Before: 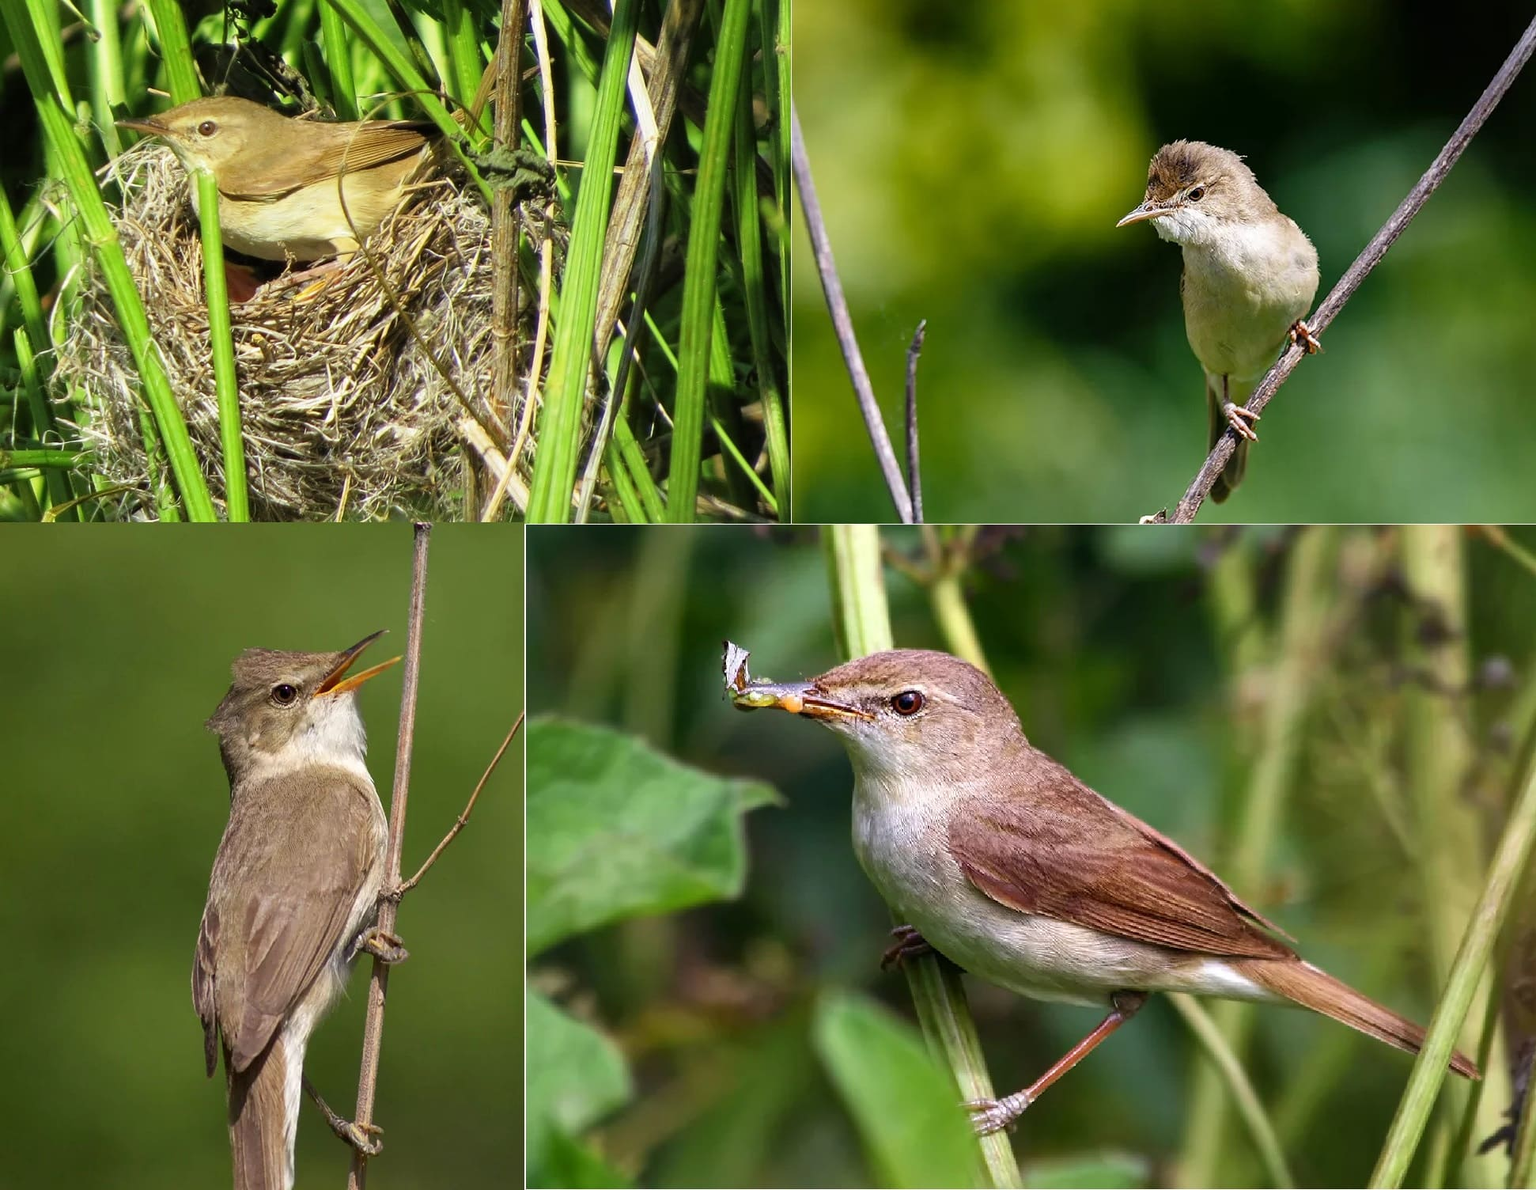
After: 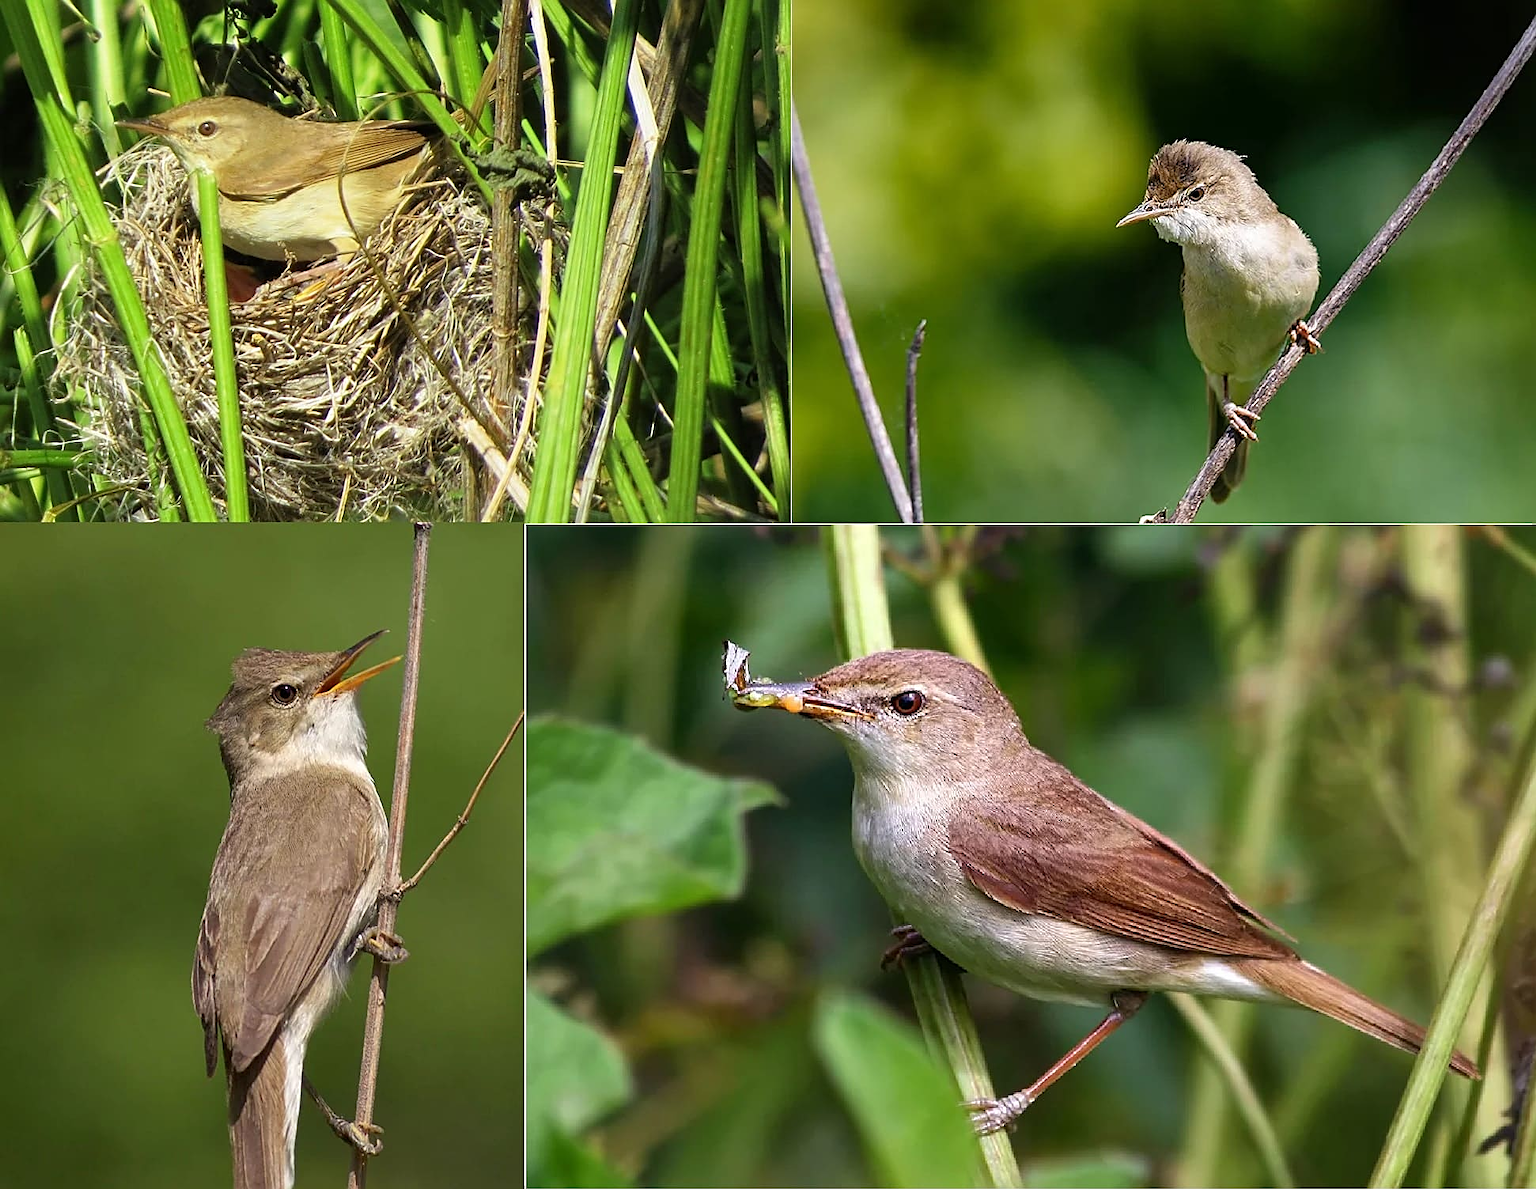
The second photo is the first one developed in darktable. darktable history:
base curve: exposure shift 0.577, preserve colors none
sharpen: on, module defaults
